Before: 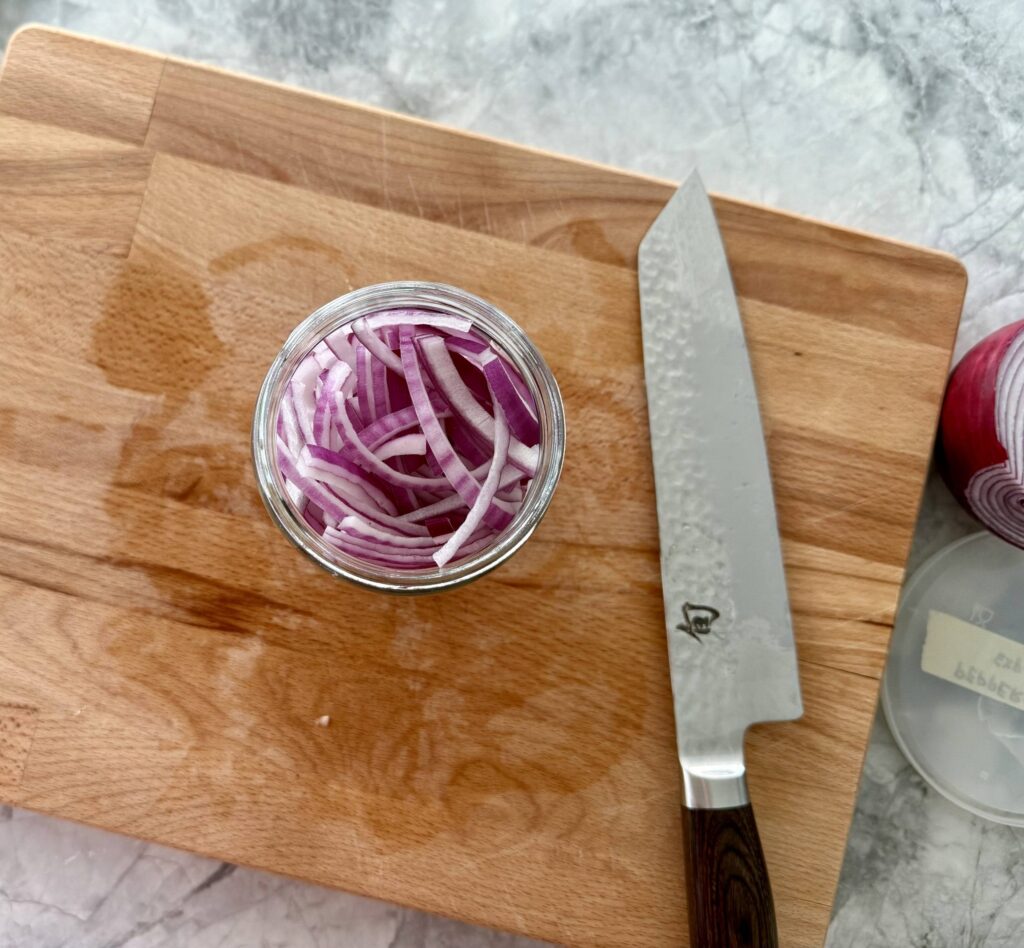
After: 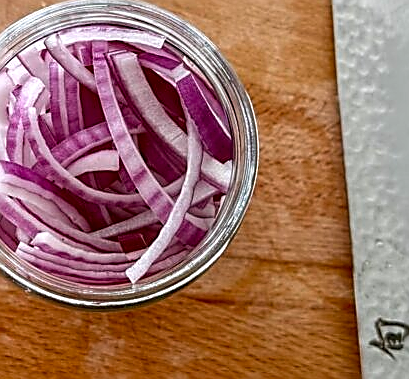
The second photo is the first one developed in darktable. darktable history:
crop: left 30%, top 30%, right 30%, bottom 30%
local contrast: detail 130%
exposure: compensate highlight preservation false
white balance: red 1.004, blue 1.024
sharpen: radius 1.685, amount 1.294
